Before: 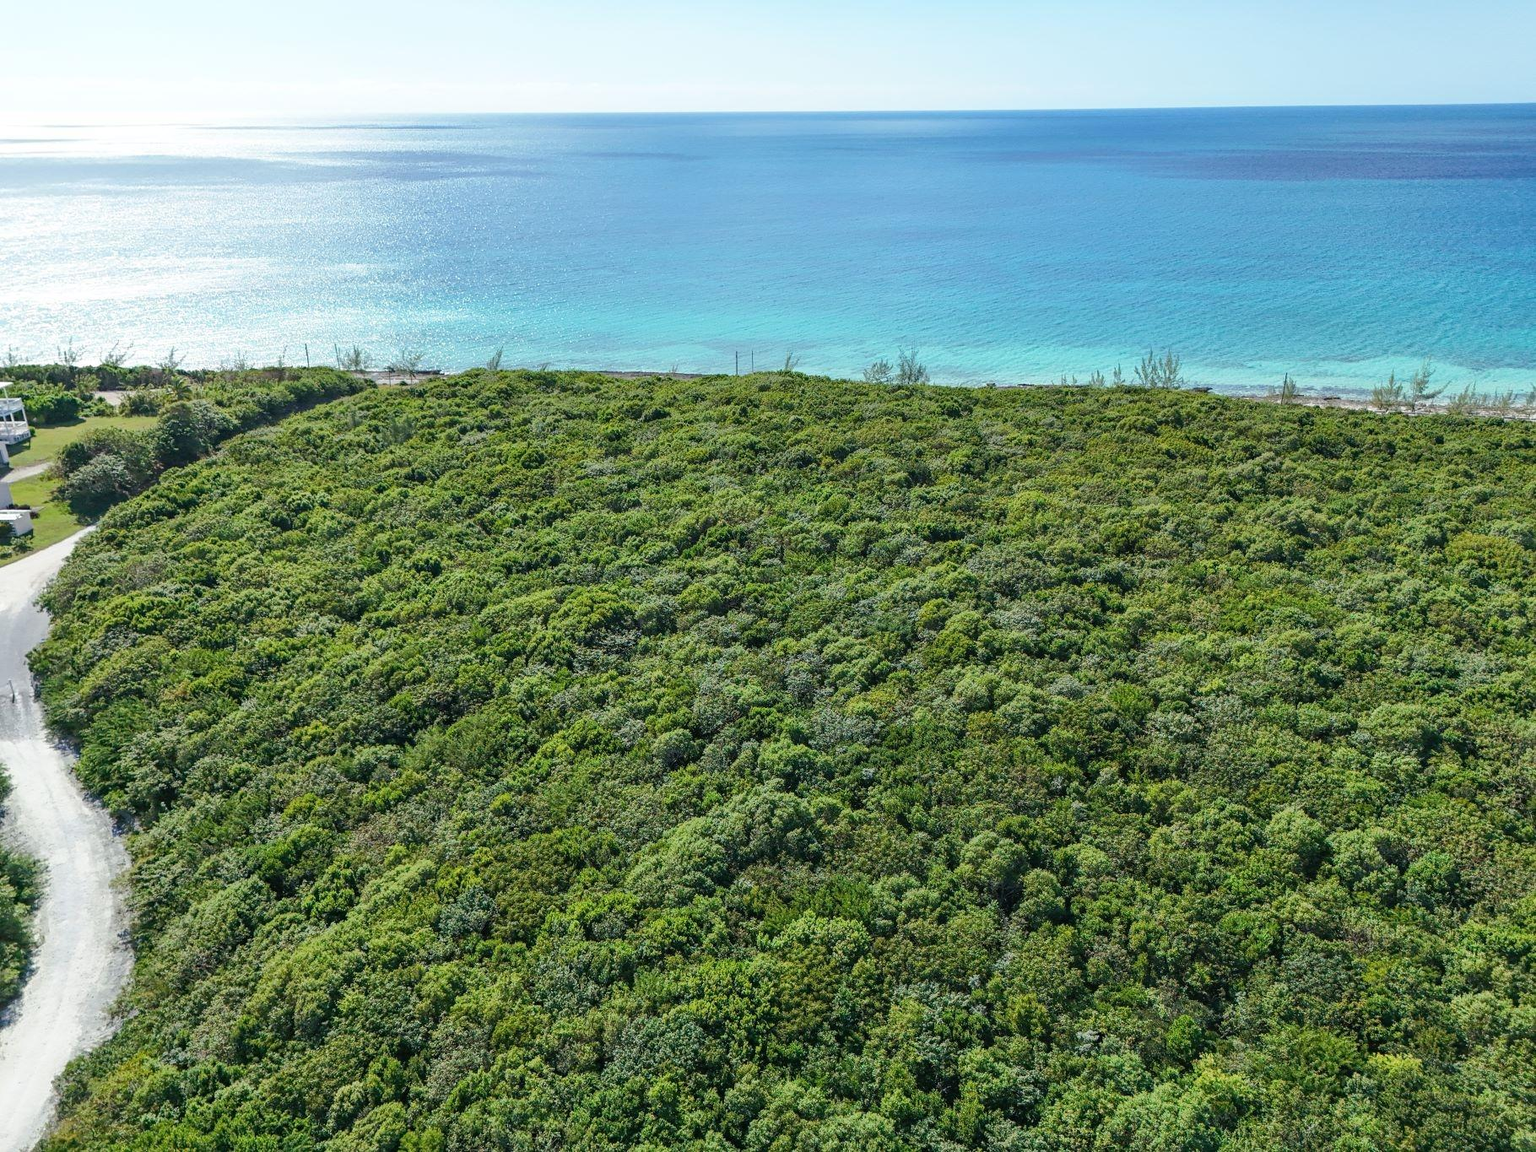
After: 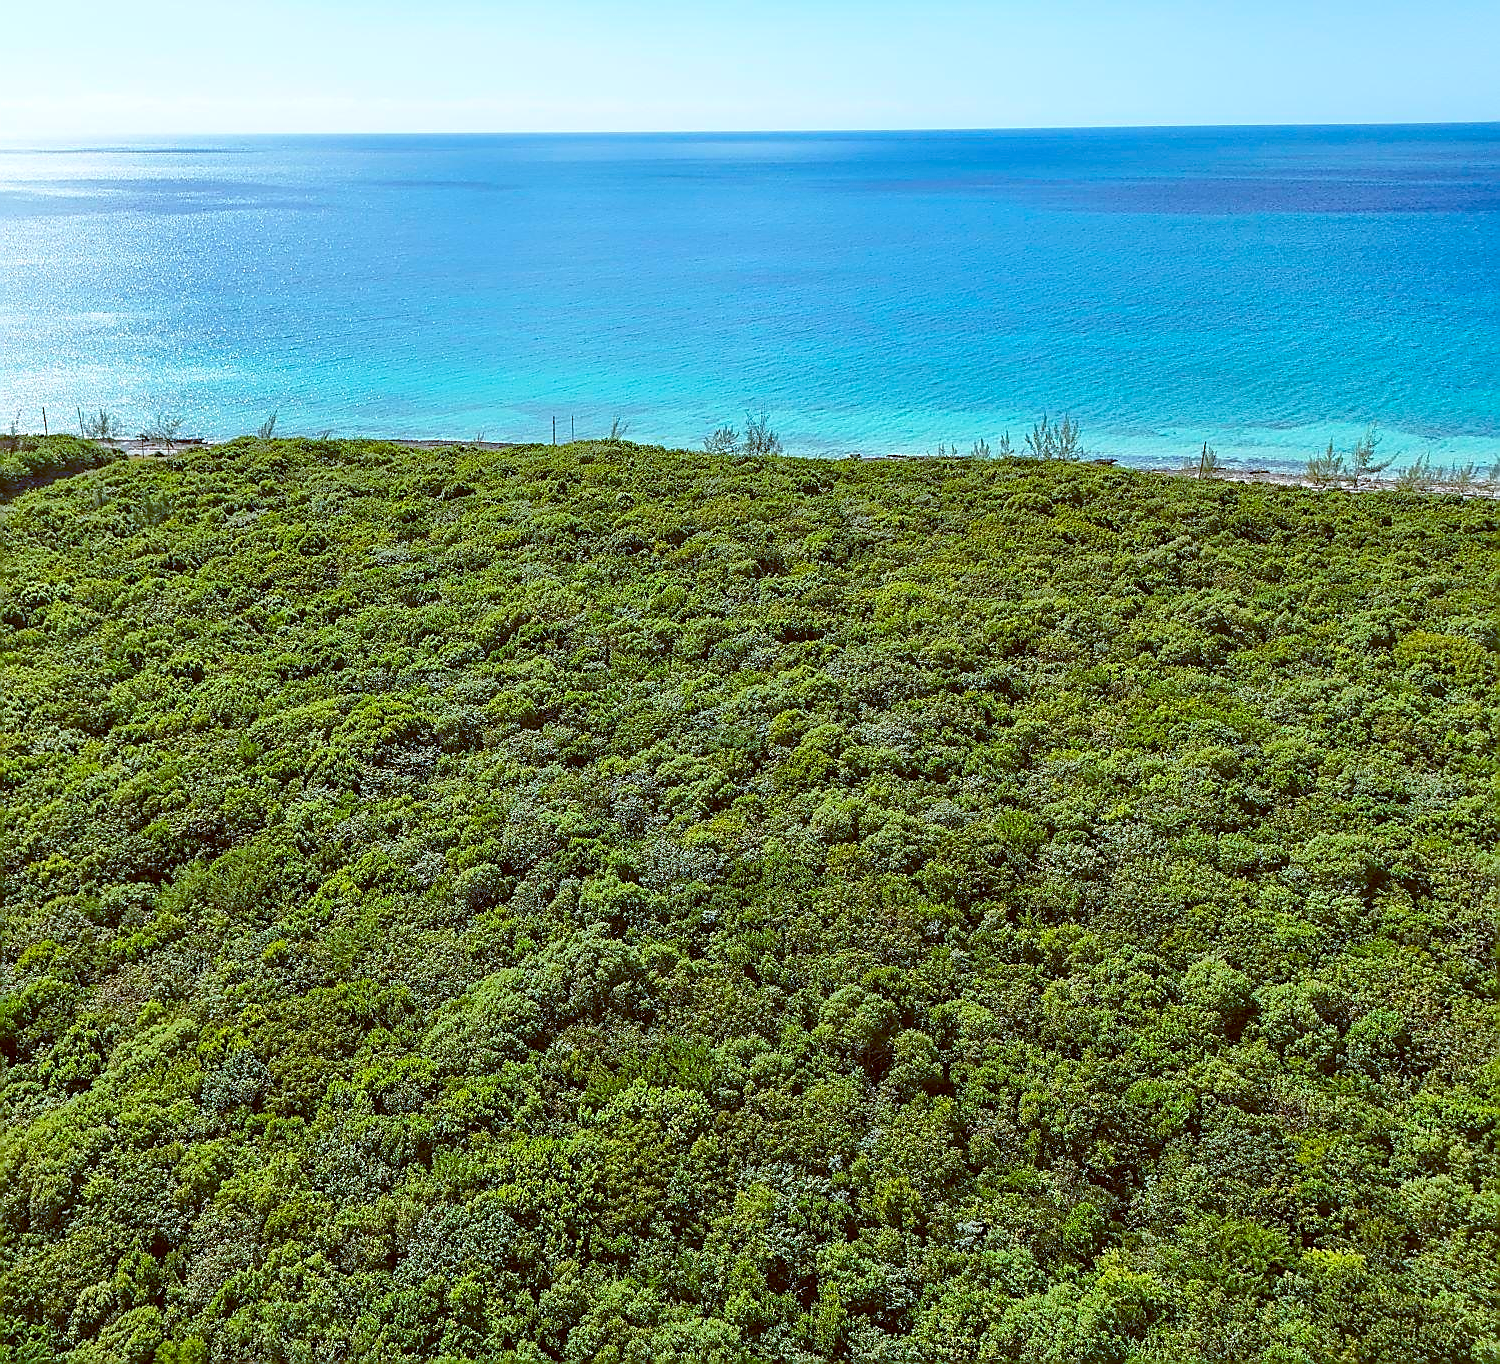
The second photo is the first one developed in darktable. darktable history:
crop: left 17.582%, bottom 0.031%
color balance: lift [1, 1.015, 1.004, 0.985], gamma [1, 0.958, 0.971, 1.042], gain [1, 0.956, 0.977, 1.044]
color balance rgb: perceptual saturation grading › global saturation 20%, global vibrance 20%
sharpen: radius 1.4, amount 1.25, threshold 0.7
